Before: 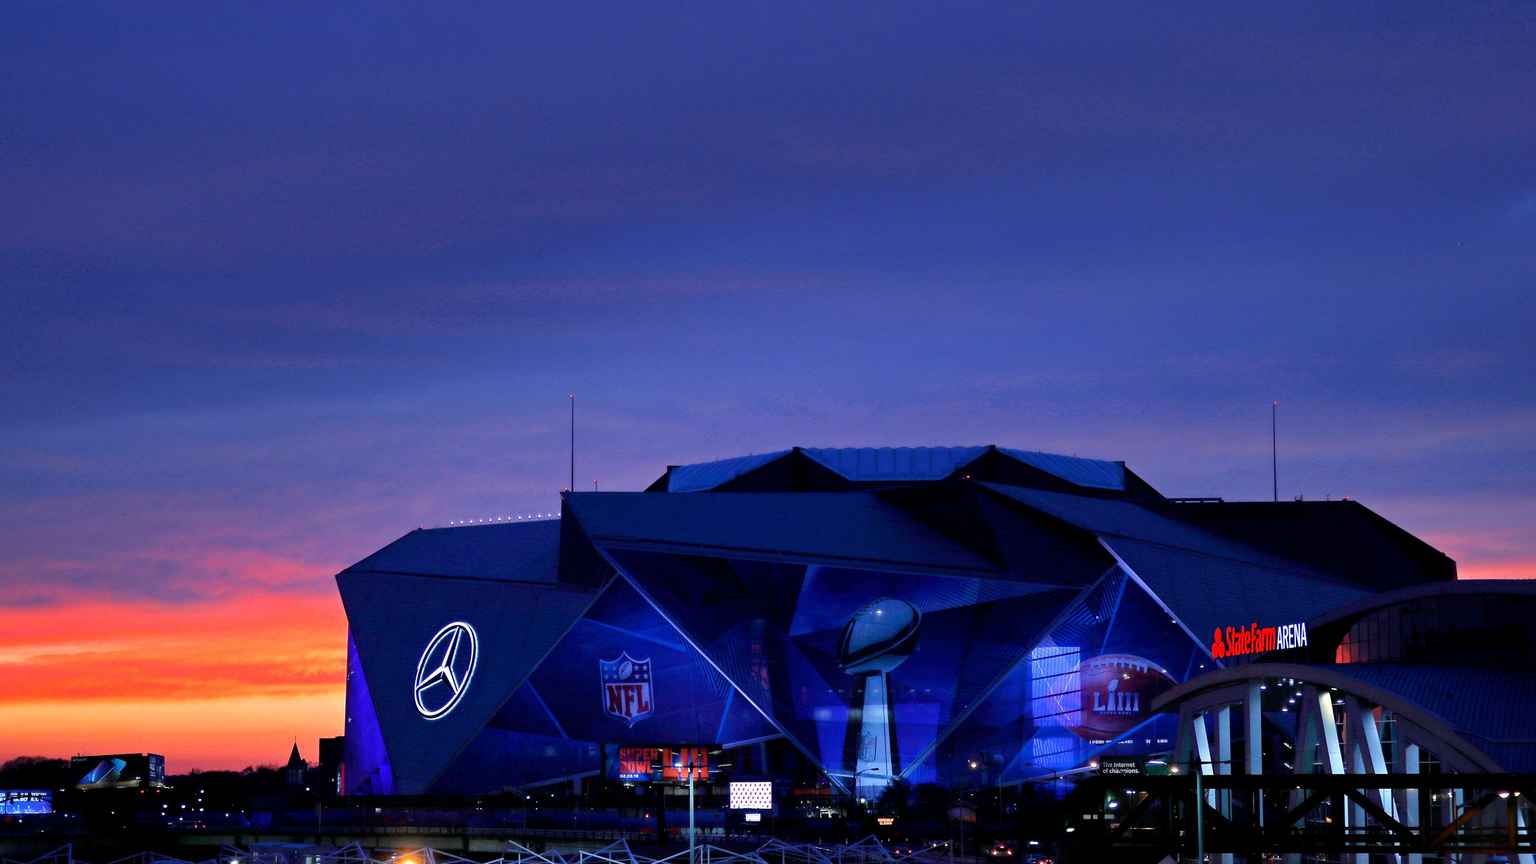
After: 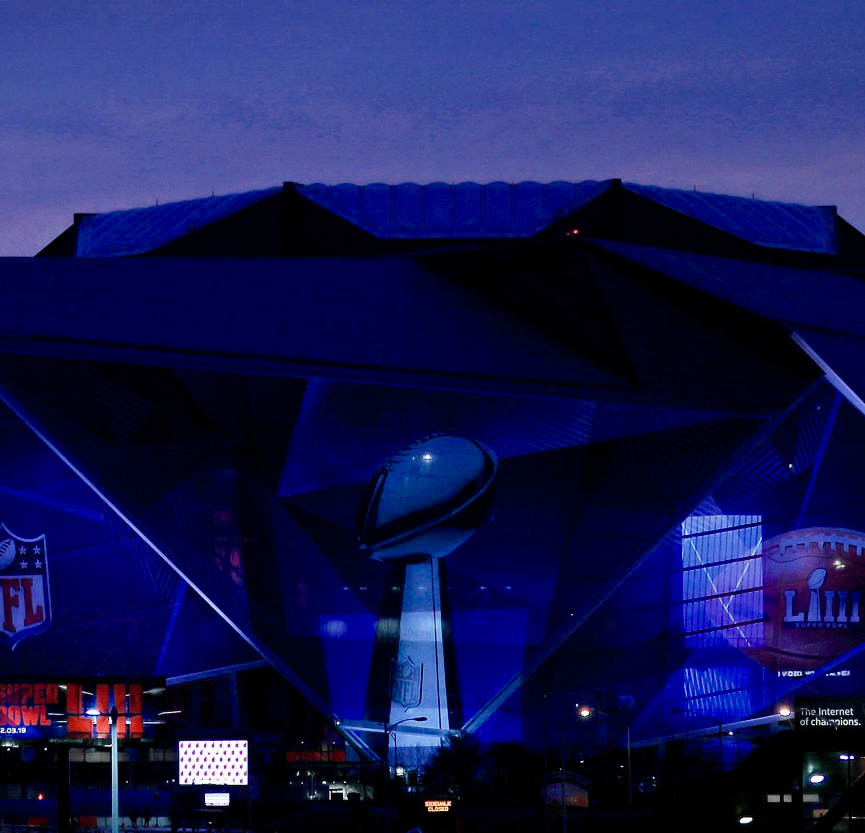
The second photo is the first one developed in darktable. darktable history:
crop: left 40.575%, top 39.115%, right 25.624%, bottom 3.03%
color balance rgb: shadows lift › chroma 2.033%, shadows lift › hue 214.41°, linear chroma grading › global chroma -16.02%, perceptual saturation grading › global saturation 10.613%, global vibrance 1.281%, saturation formula JzAzBz (2021)
